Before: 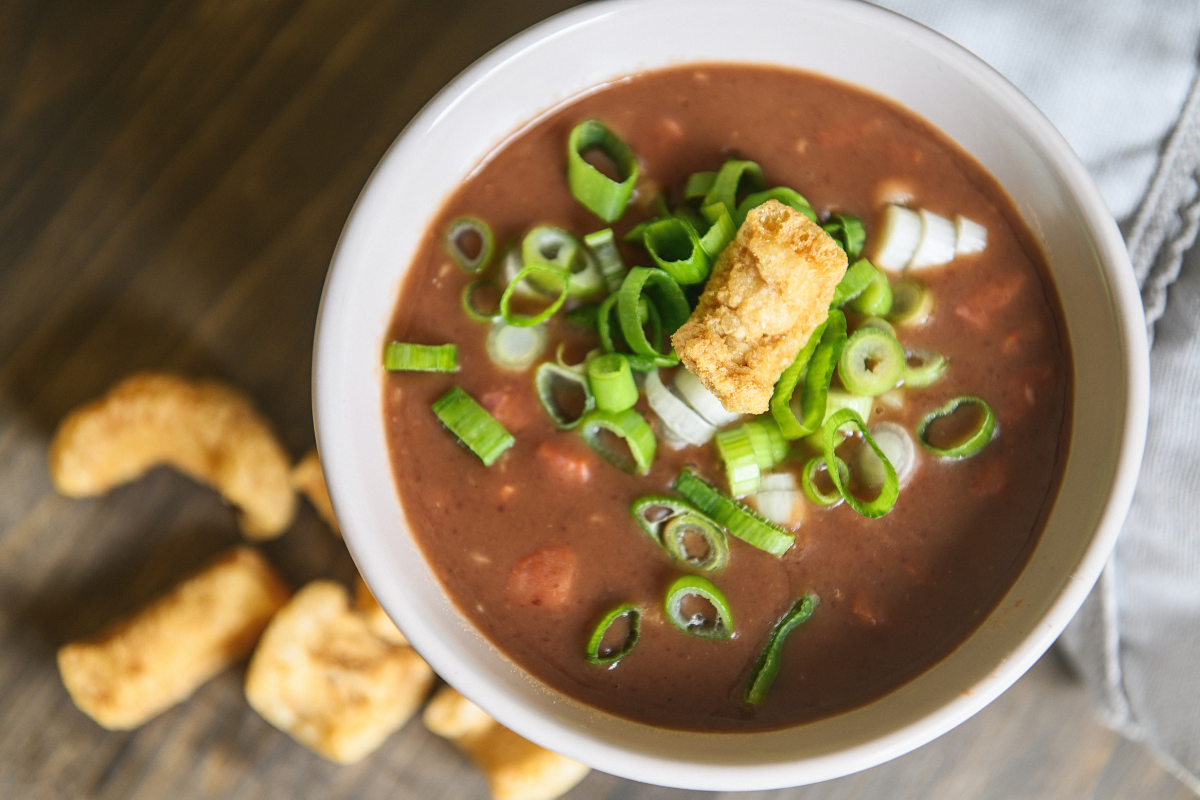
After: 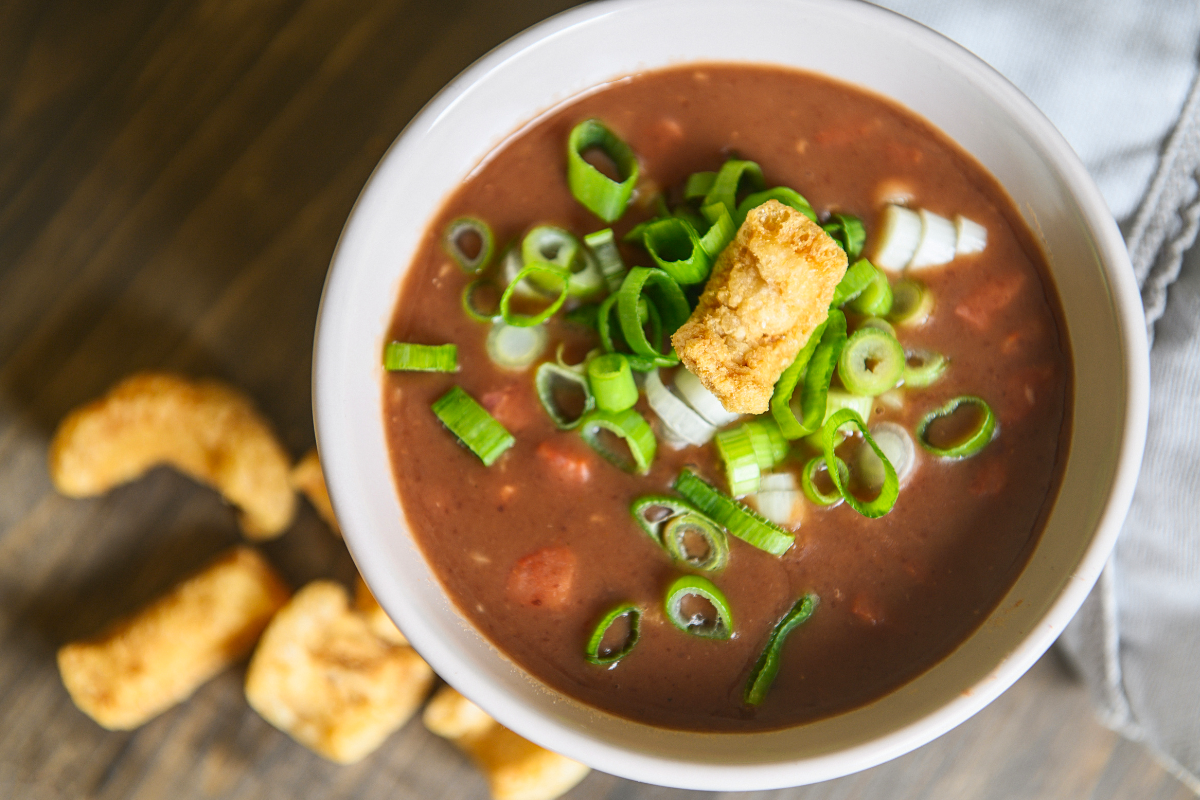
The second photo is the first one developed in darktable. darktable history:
contrast brightness saturation: contrast 0.043, saturation 0.152
